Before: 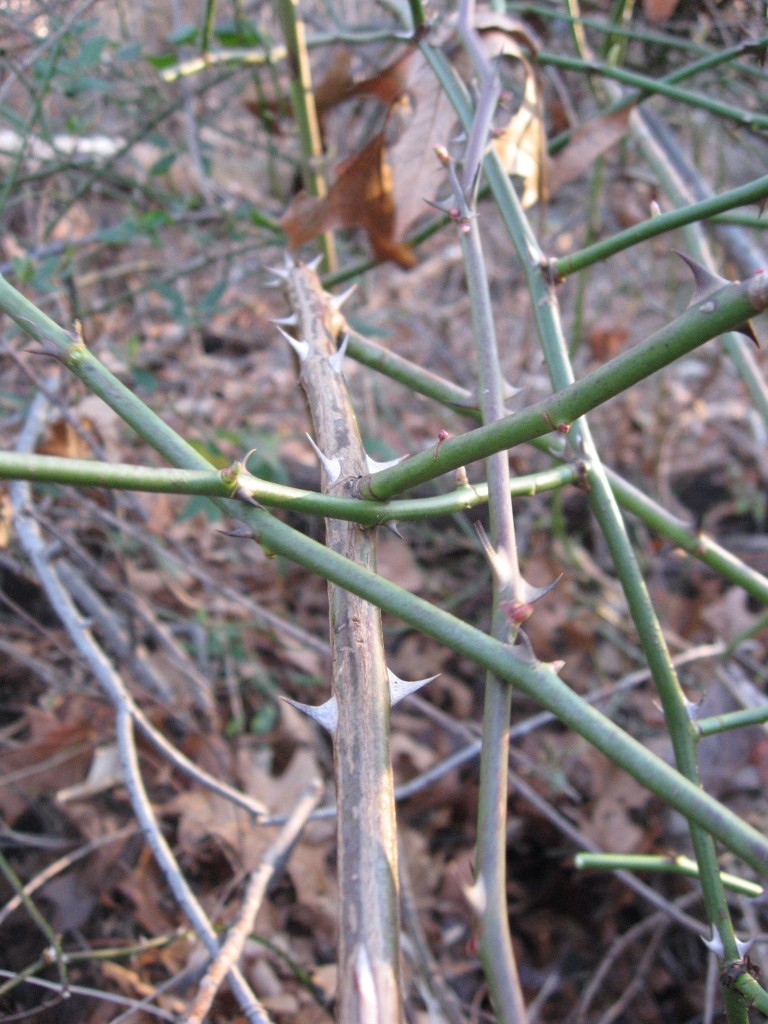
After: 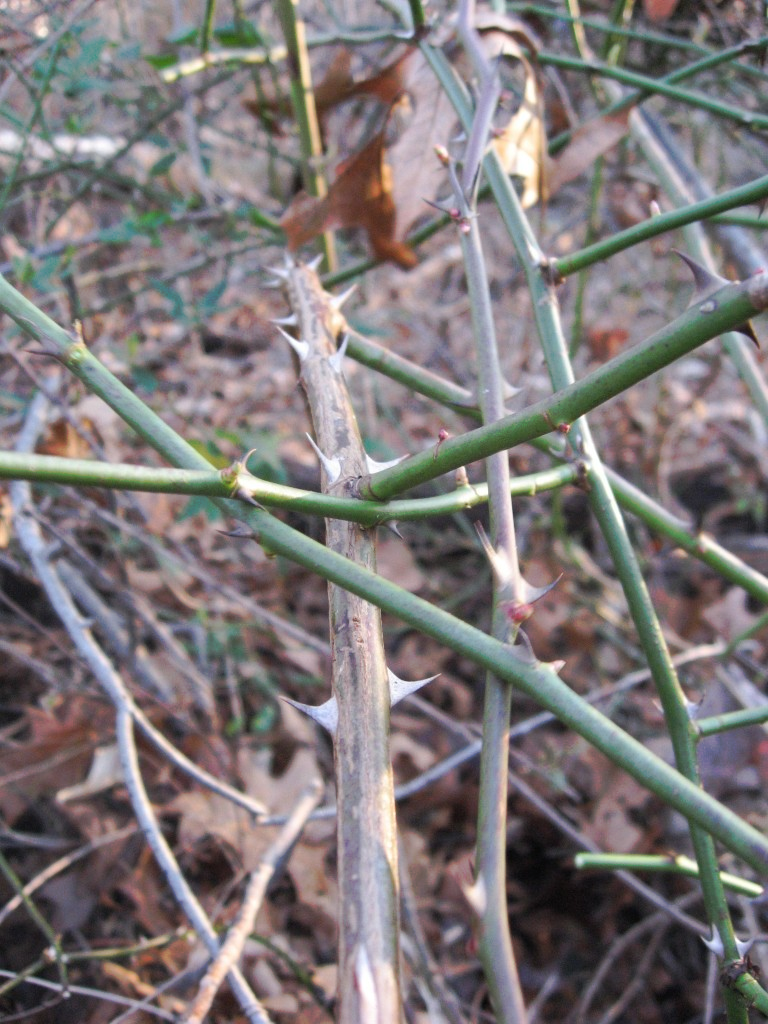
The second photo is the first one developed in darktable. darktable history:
tone curve: curves: ch0 [(0, 0) (0.003, 0.003) (0.011, 0.011) (0.025, 0.024) (0.044, 0.042) (0.069, 0.066) (0.1, 0.095) (0.136, 0.129) (0.177, 0.169) (0.224, 0.214) (0.277, 0.264) (0.335, 0.319) (0.399, 0.38) (0.468, 0.446) (0.543, 0.558) (0.623, 0.636) (0.709, 0.719) (0.801, 0.807) (0.898, 0.901) (1, 1)], preserve colors none
